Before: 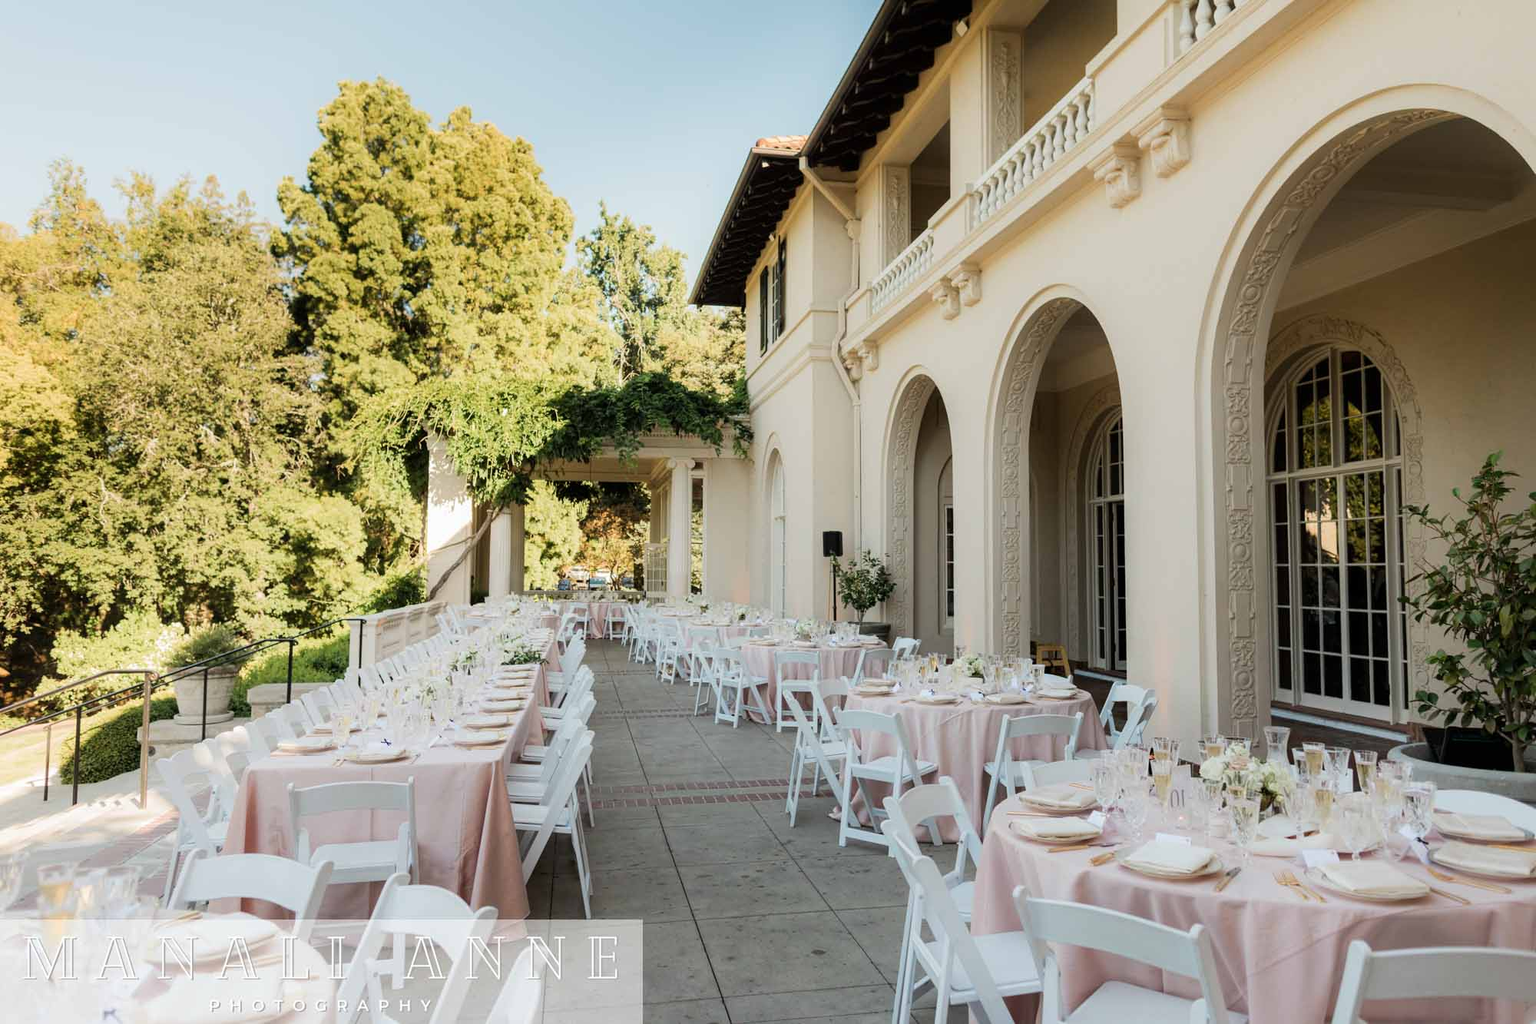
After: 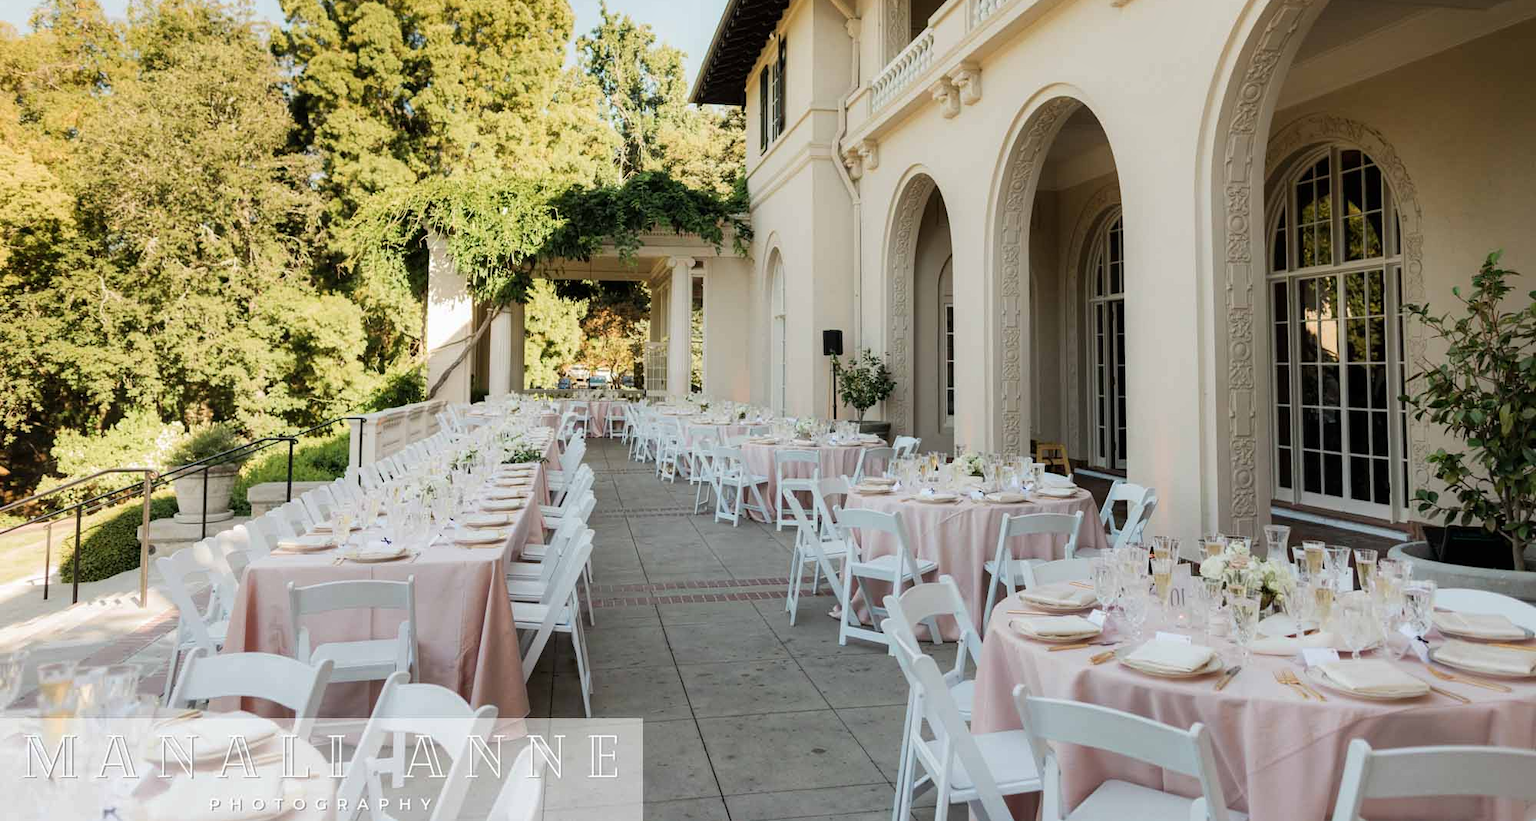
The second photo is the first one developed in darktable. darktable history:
crop and rotate: top 19.693%
shadows and highlights: shadows 20.83, highlights -36.29, soften with gaussian
